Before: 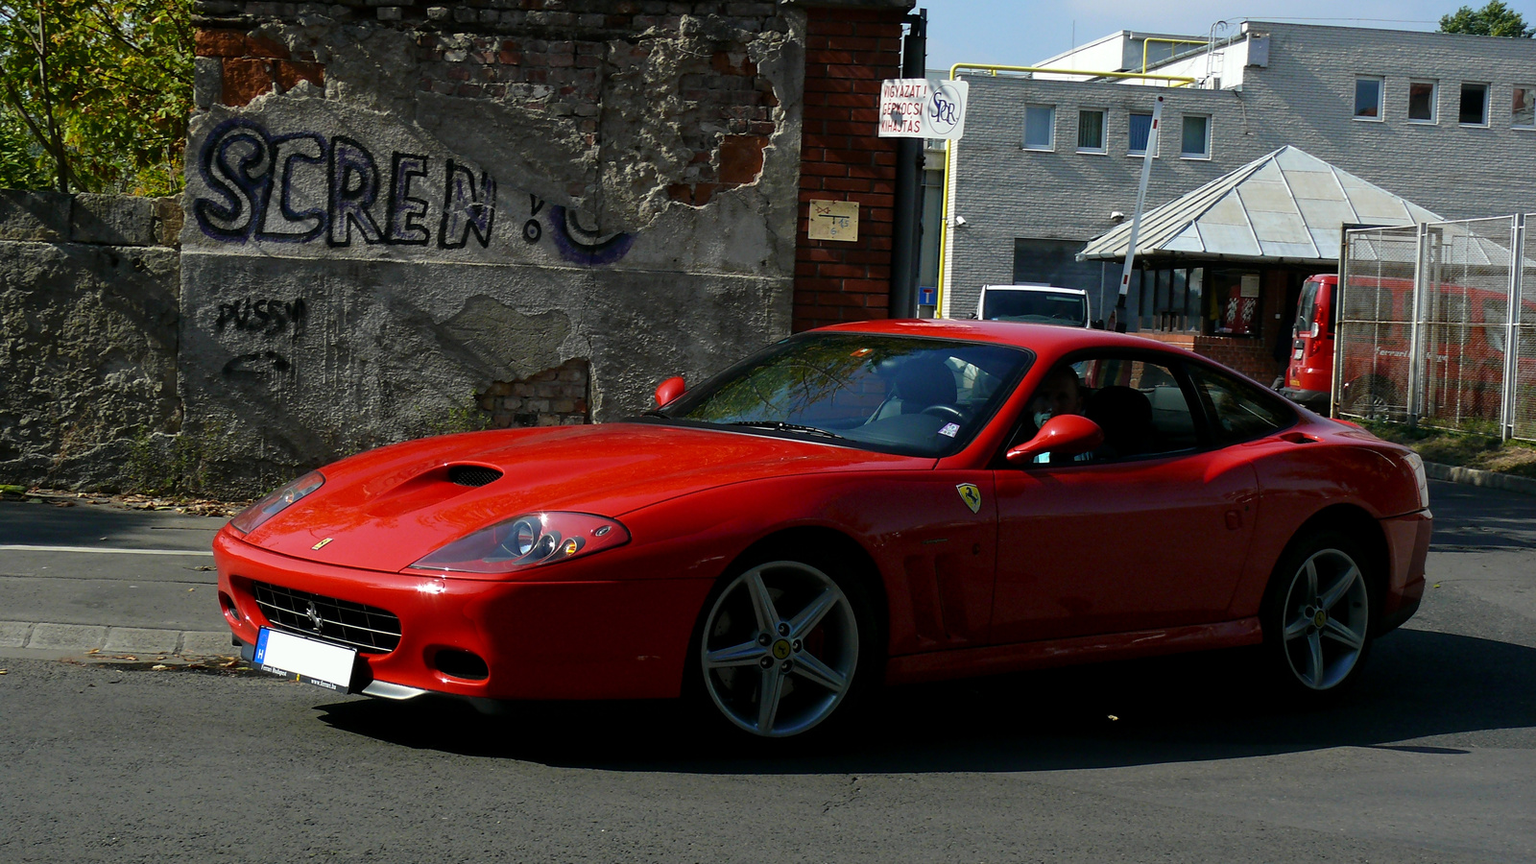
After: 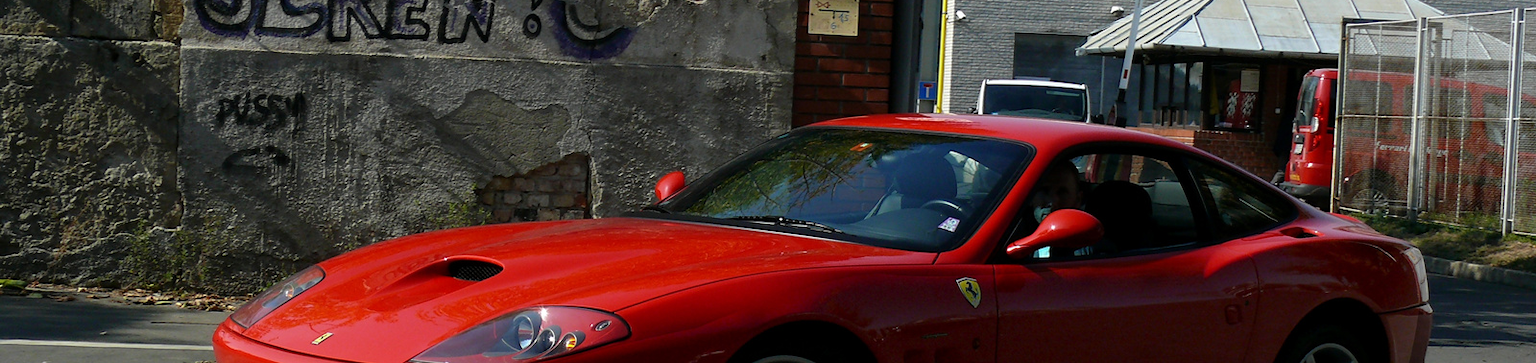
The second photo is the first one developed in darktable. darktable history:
crop and rotate: top 23.833%, bottom 33.955%
